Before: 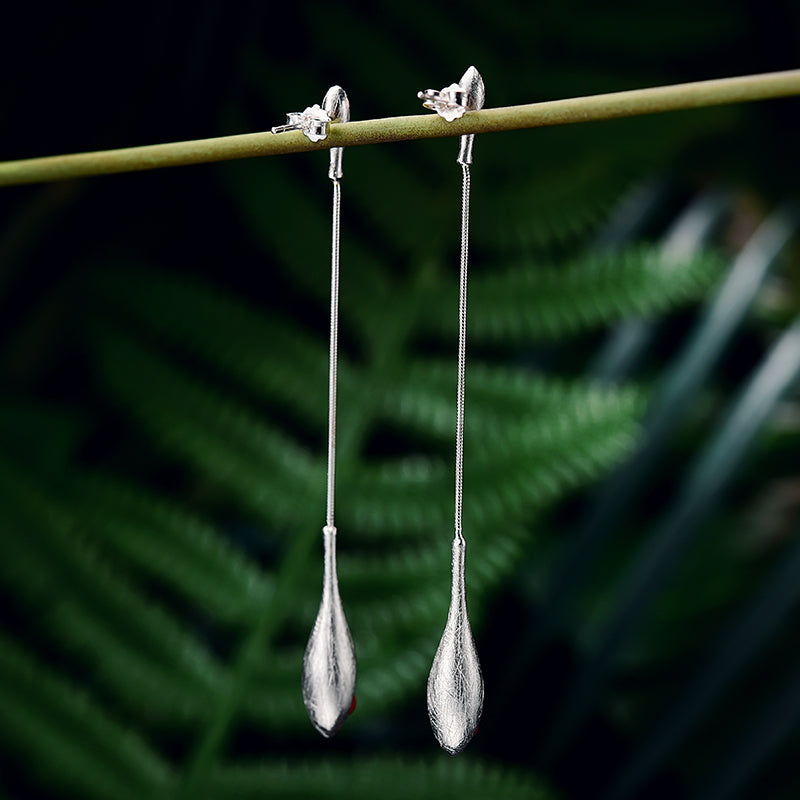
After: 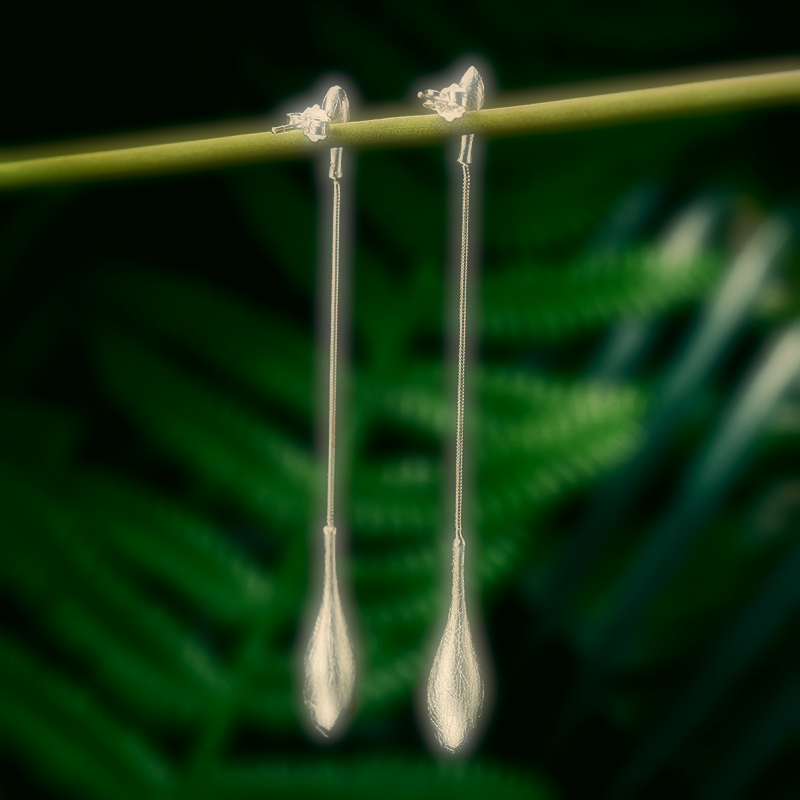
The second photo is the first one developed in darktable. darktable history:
color correction: highlights a* 5.3, highlights b* 24.26, shadows a* -15.58, shadows b* 4.02
soften: on, module defaults
